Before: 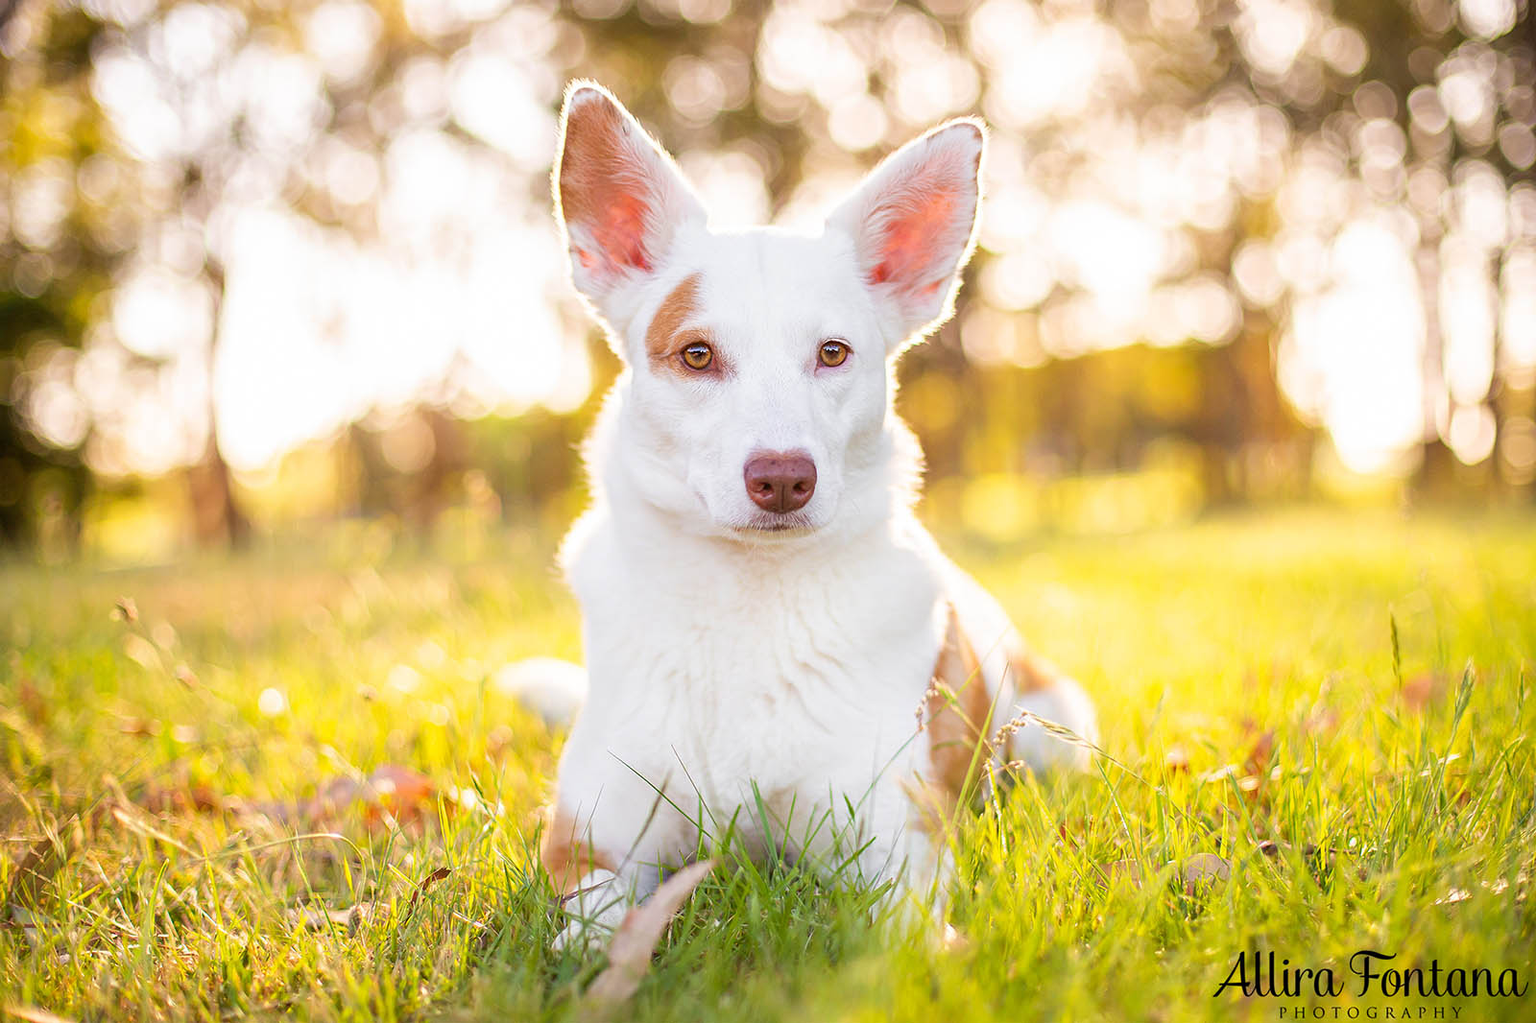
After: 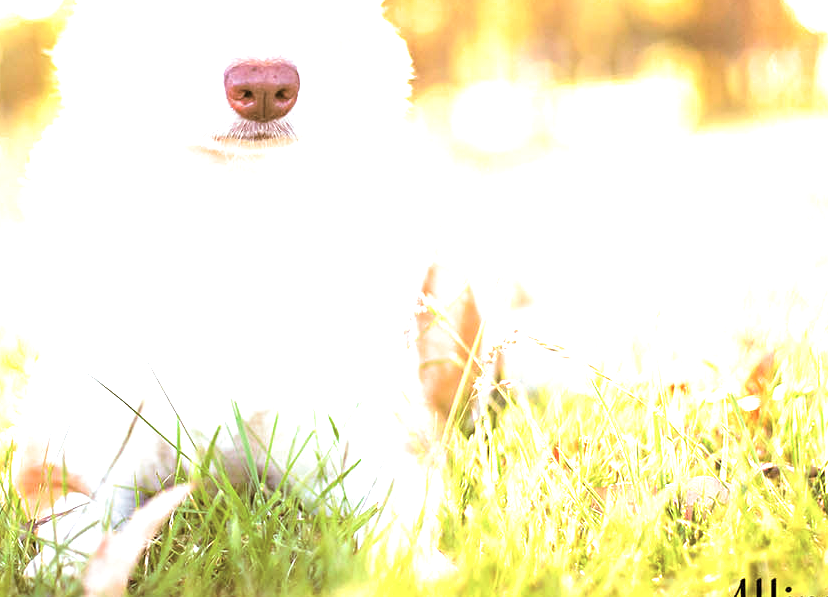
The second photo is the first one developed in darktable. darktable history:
split-toning: shadows › hue 37.98°, highlights › hue 185.58°, balance -55.261
color balance rgb: perceptual saturation grading › global saturation 20%, perceptual saturation grading › highlights -25%, perceptual saturation grading › shadows 50%, global vibrance -25%
exposure: black level correction 0, exposure 1.2 EV, compensate exposure bias true, compensate highlight preservation false
crop: left 34.479%, top 38.822%, right 13.718%, bottom 5.172%
